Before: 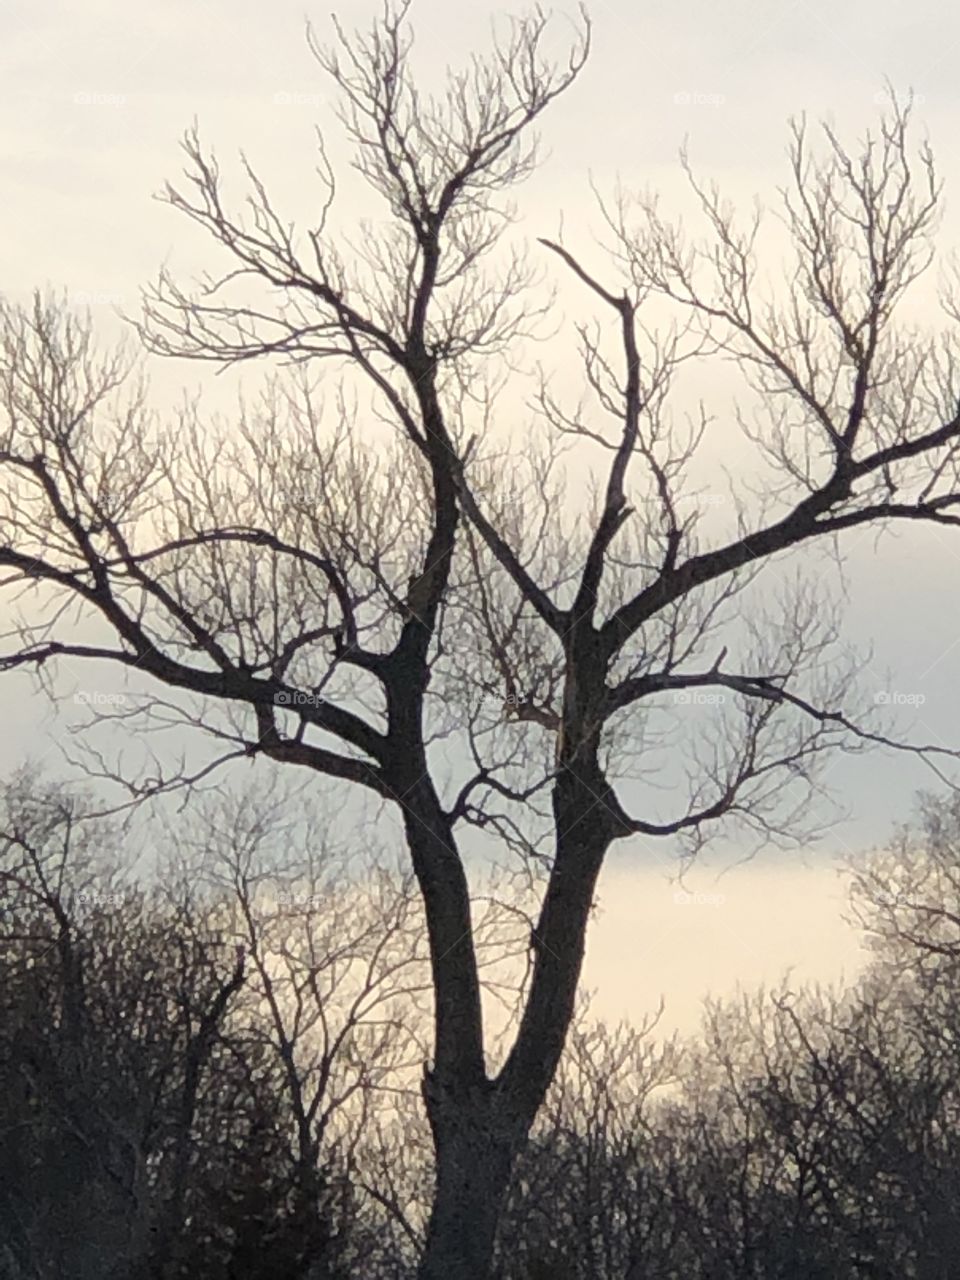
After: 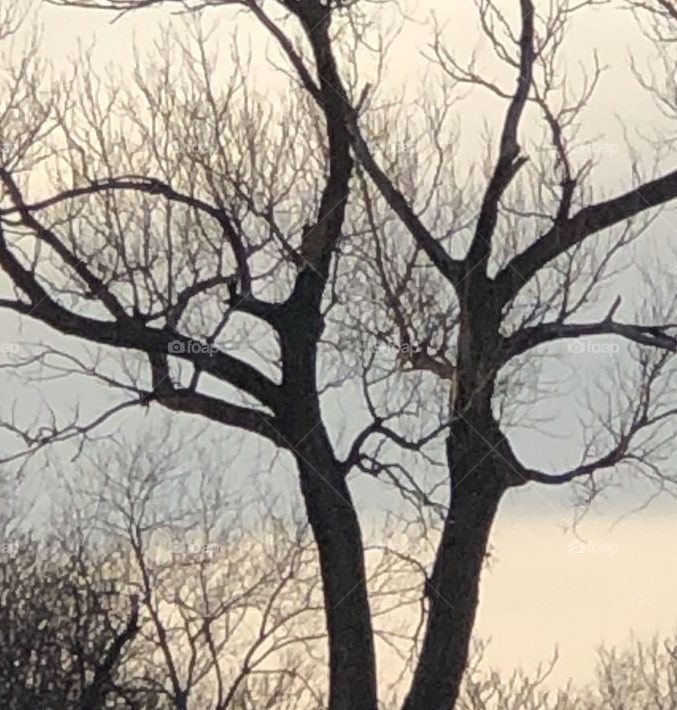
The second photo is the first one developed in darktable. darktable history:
crop: left 11.144%, top 27.497%, right 18.319%, bottom 16.956%
